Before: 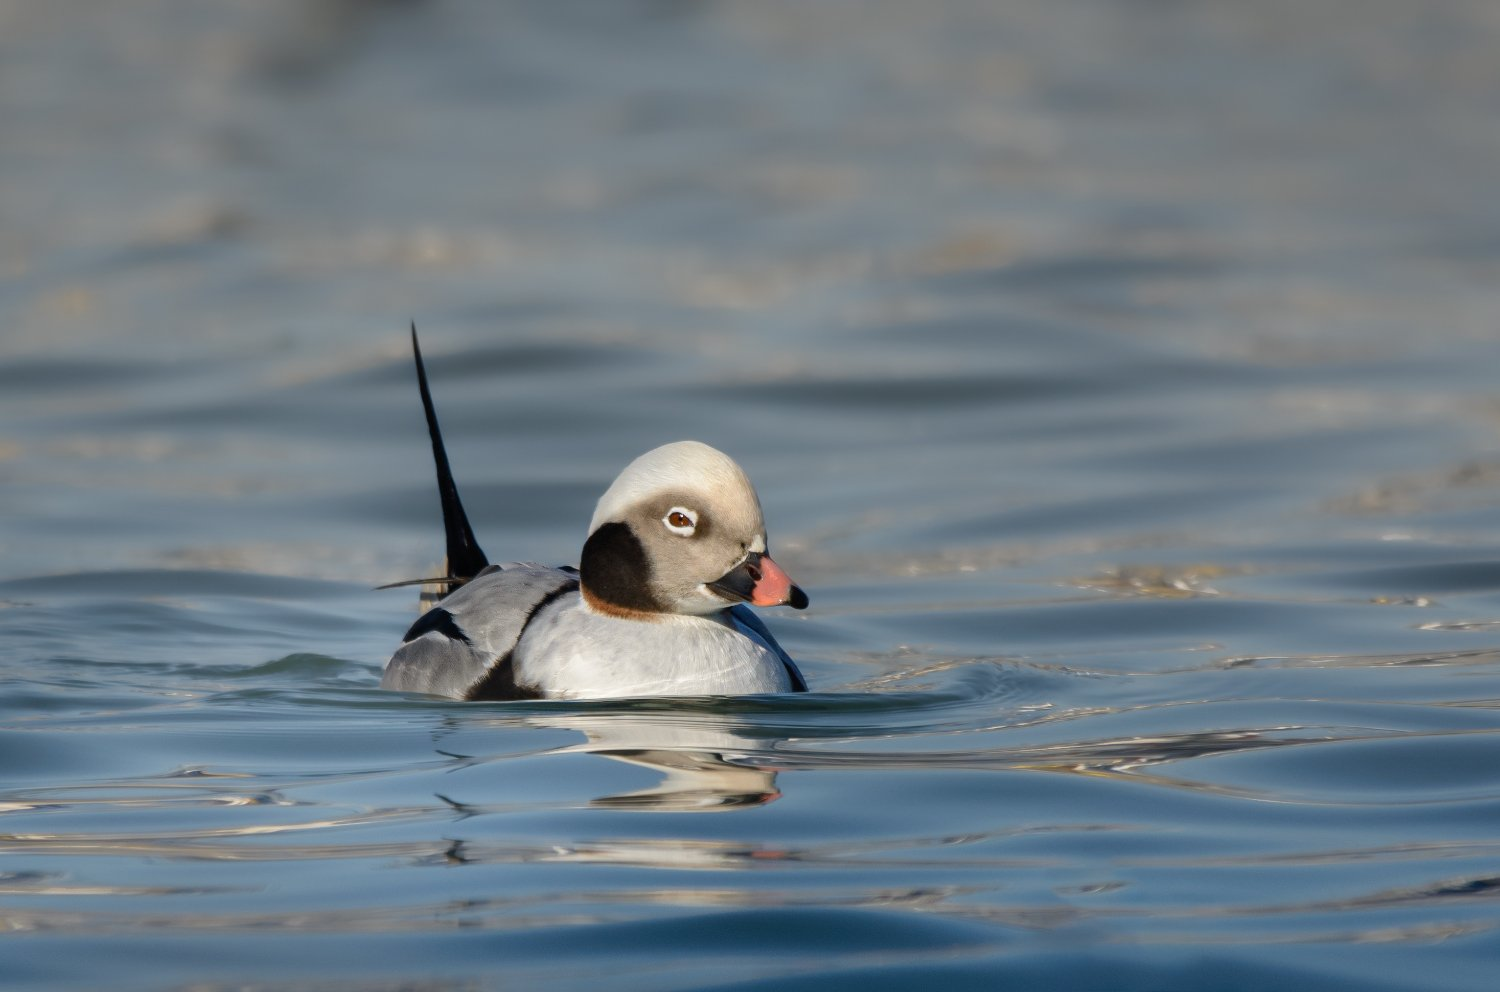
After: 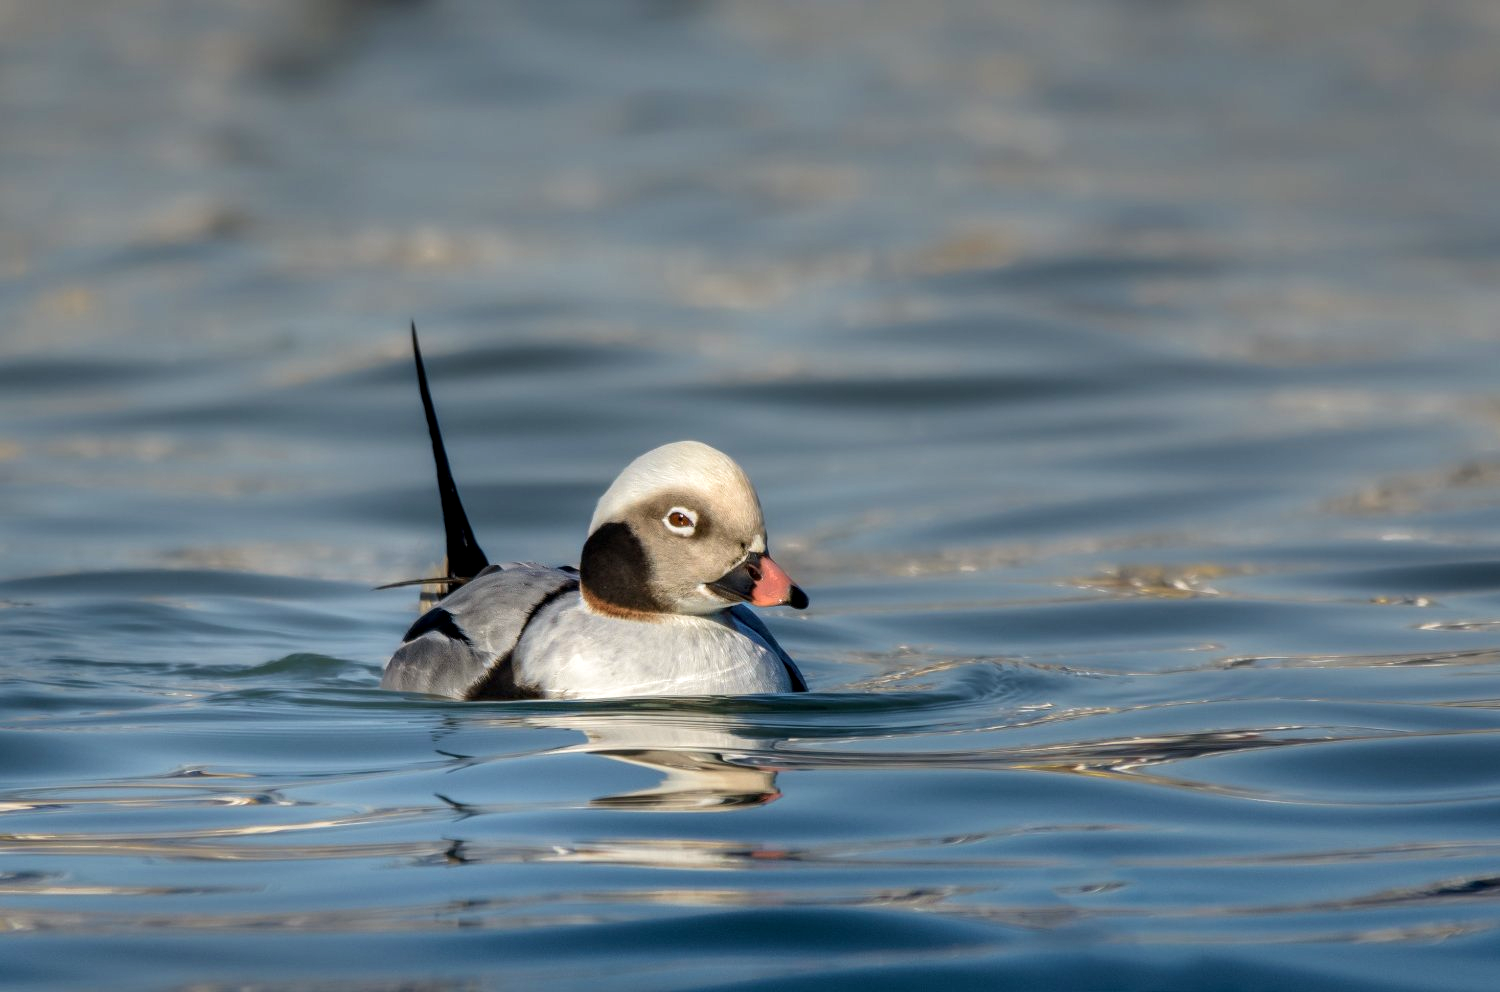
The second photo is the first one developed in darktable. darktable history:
velvia: on, module defaults
local contrast: highlights 61%, detail 143%, midtone range 0.428
